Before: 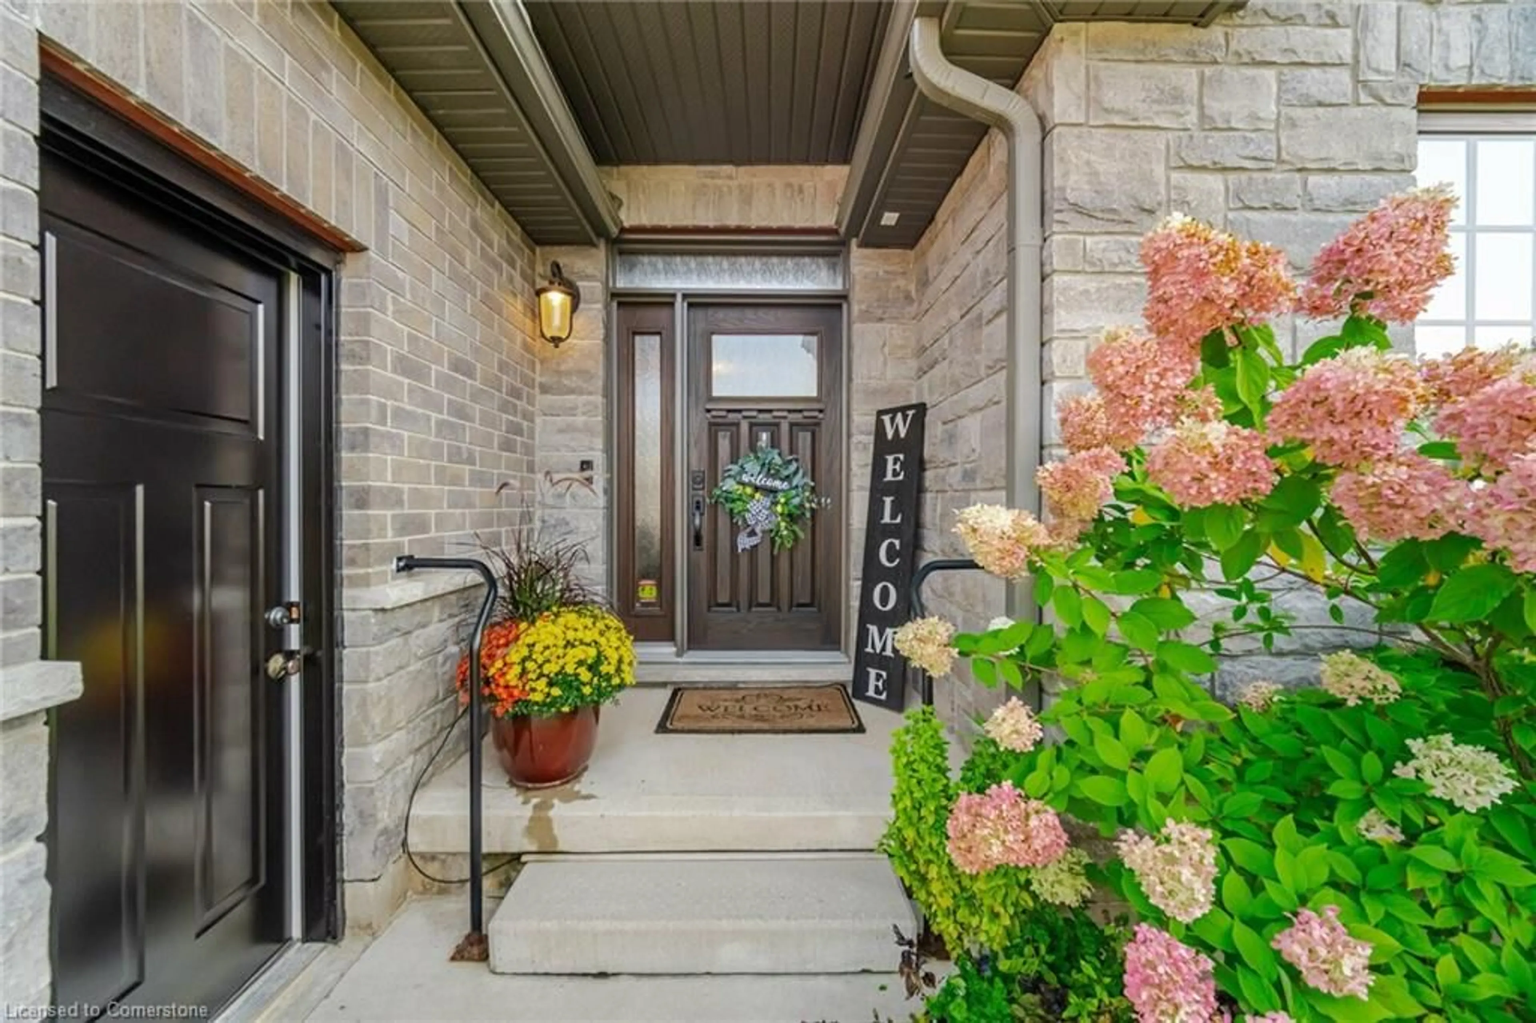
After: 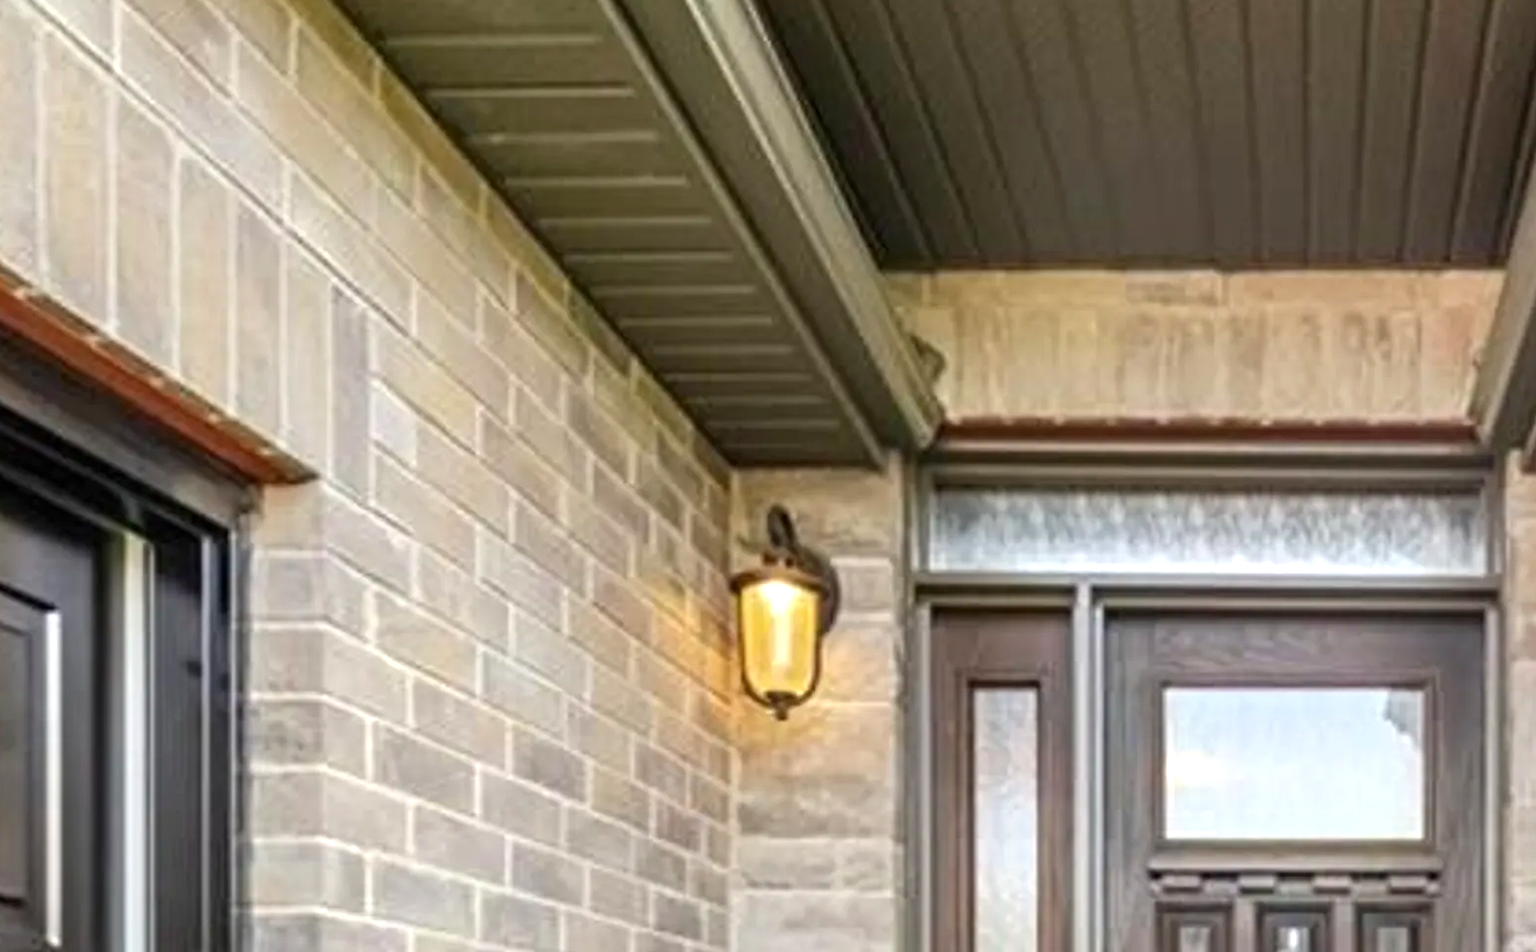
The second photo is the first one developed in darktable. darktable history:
exposure: exposure 0.606 EV, compensate exposure bias true, compensate highlight preservation false
crop: left 15.585%, top 5.451%, right 43.809%, bottom 56.728%
